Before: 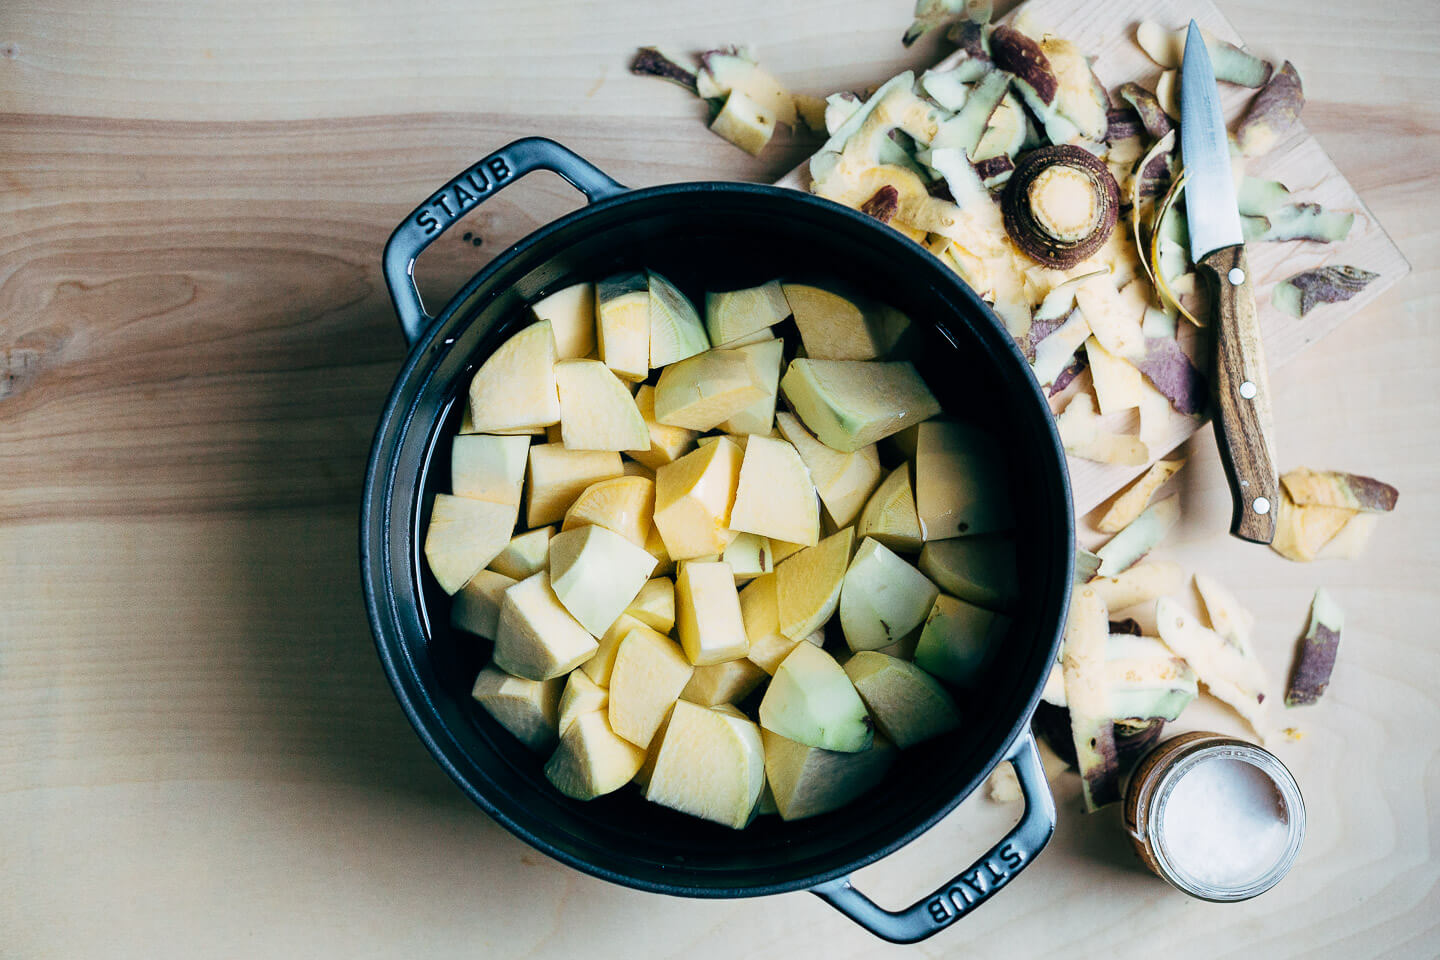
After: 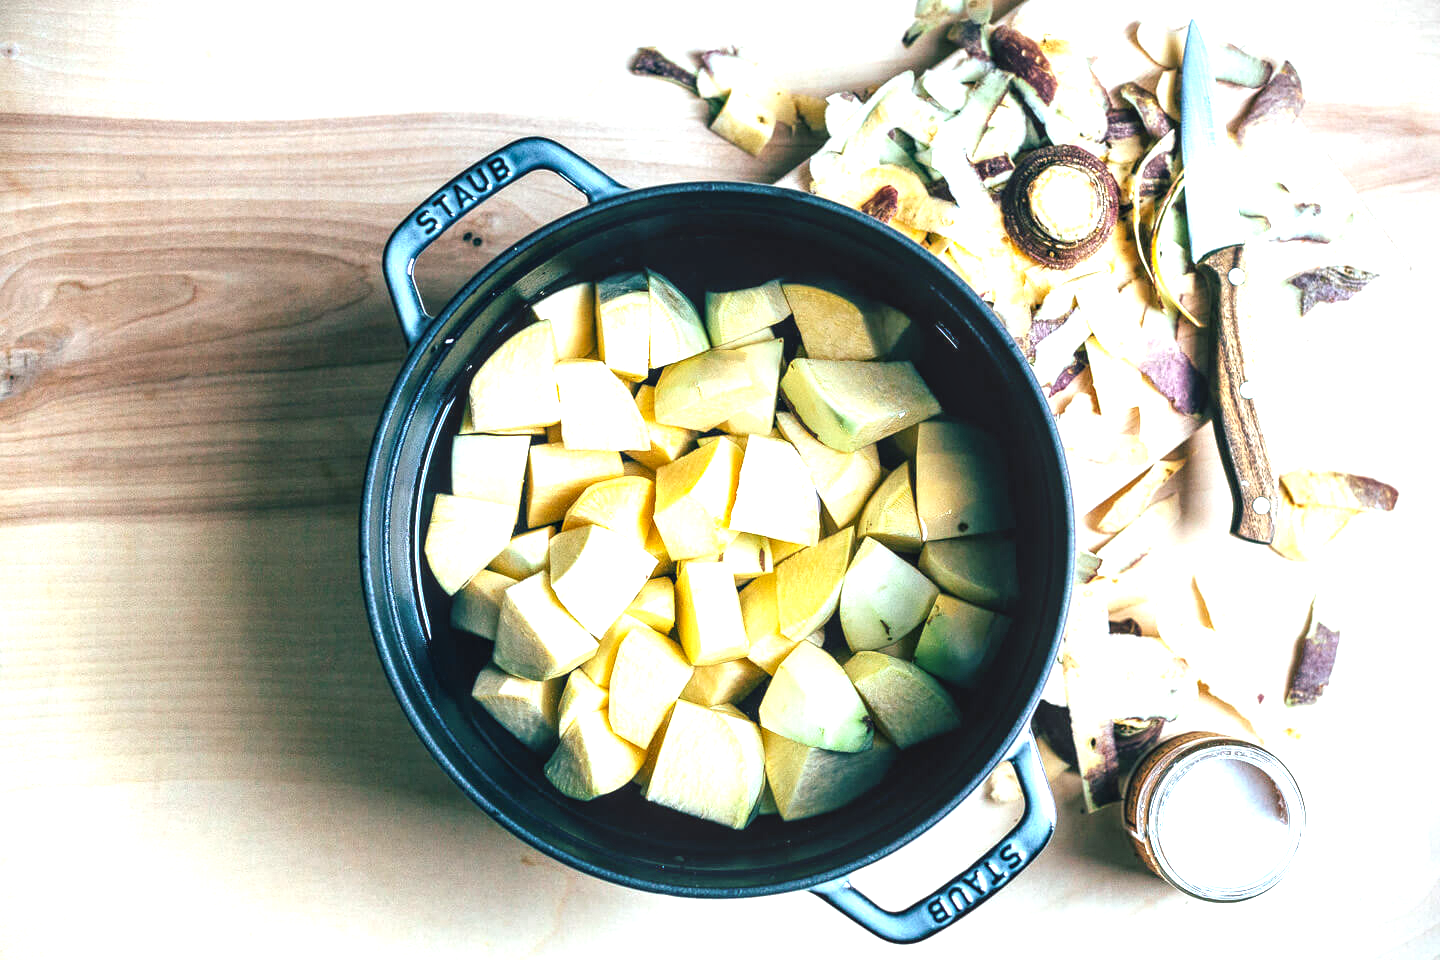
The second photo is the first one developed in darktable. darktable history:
local contrast: on, module defaults
exposure: black level correction 0, exposure 1.199 EV, compensate exposure bias true, compensate highlight preservation false
